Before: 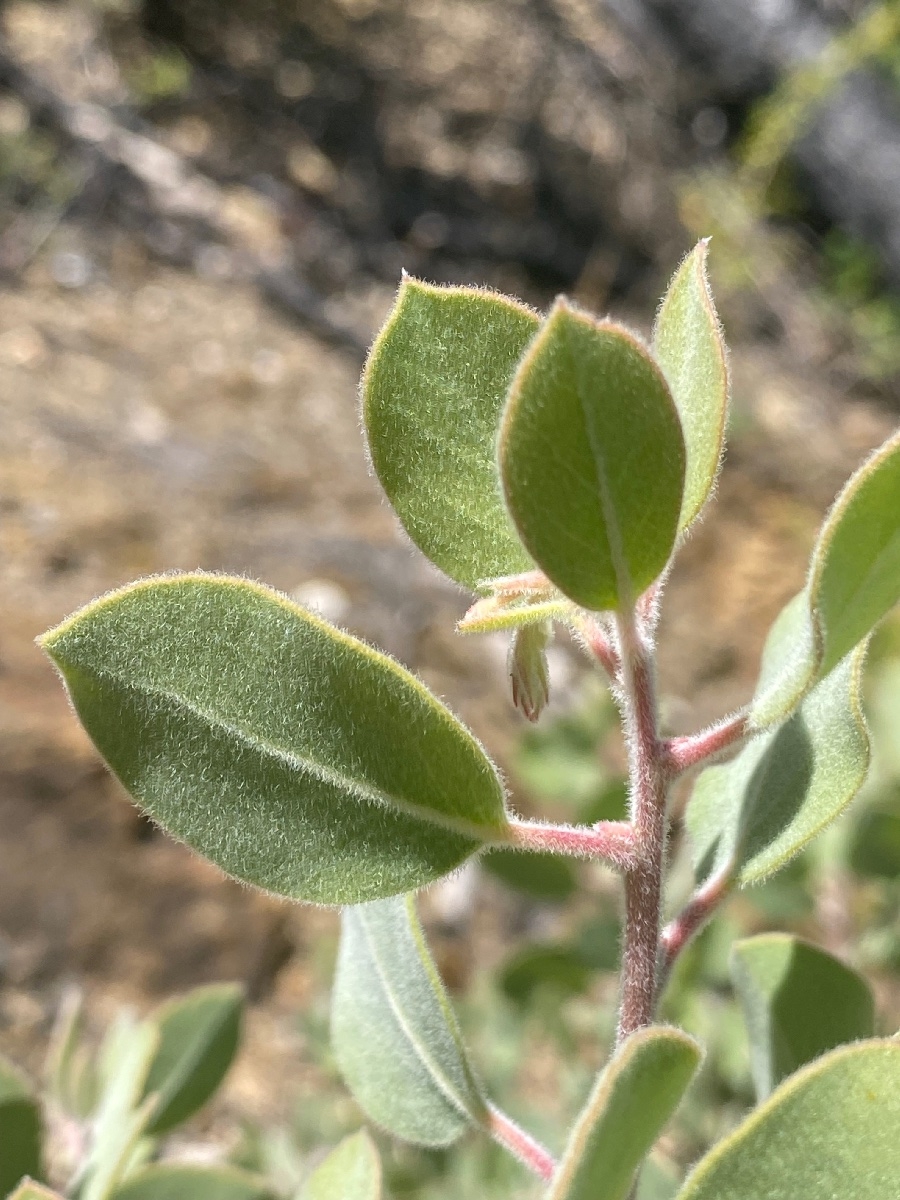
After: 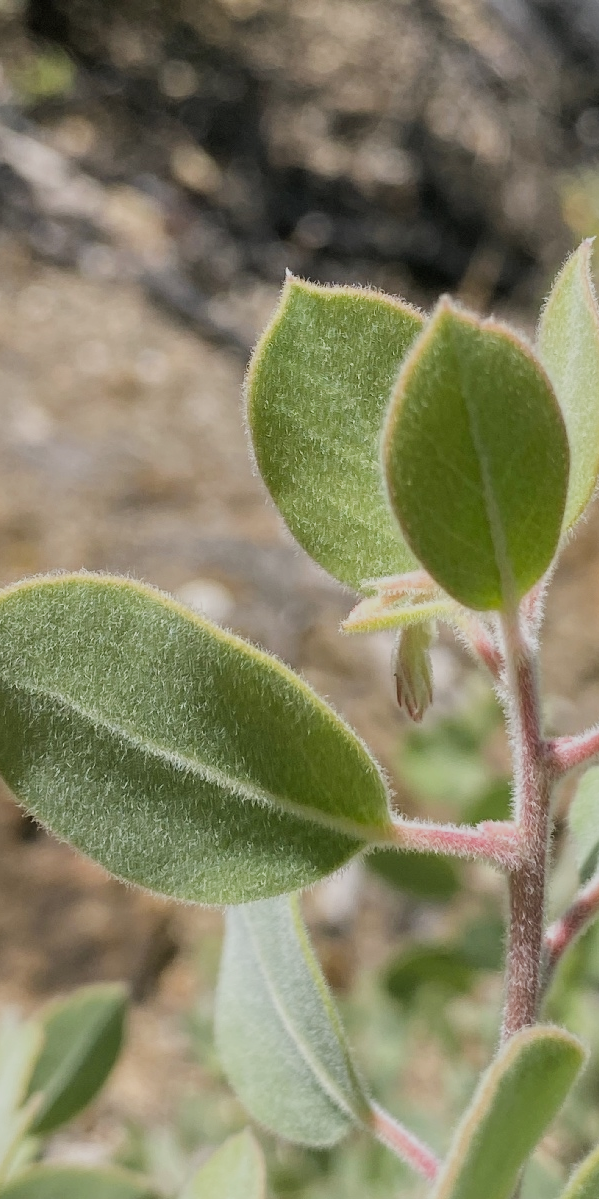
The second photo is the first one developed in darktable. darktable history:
shadows and highlights: shadows 25.37, highlights -24.09
filmic rgb: black relative exposure -7.65 EV, white relative exposure 4.56 EV, hardness 3.61
crop and rotate: left 12.895%, right 20.512%
